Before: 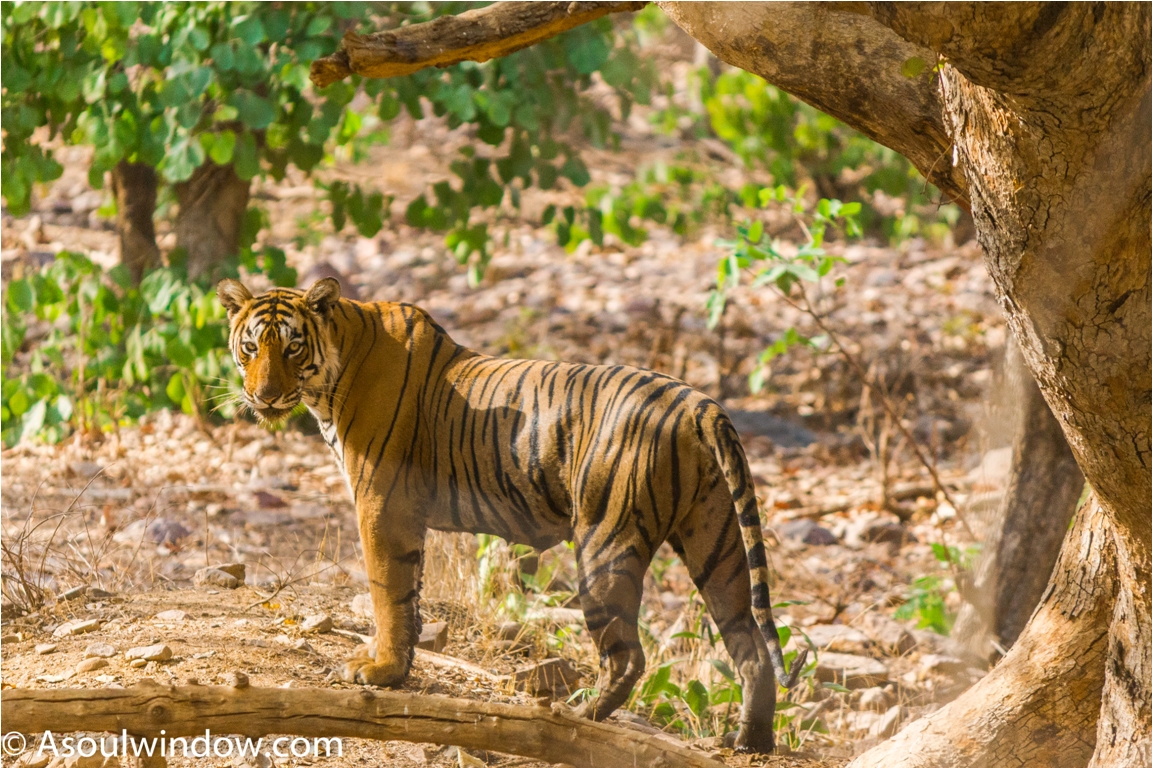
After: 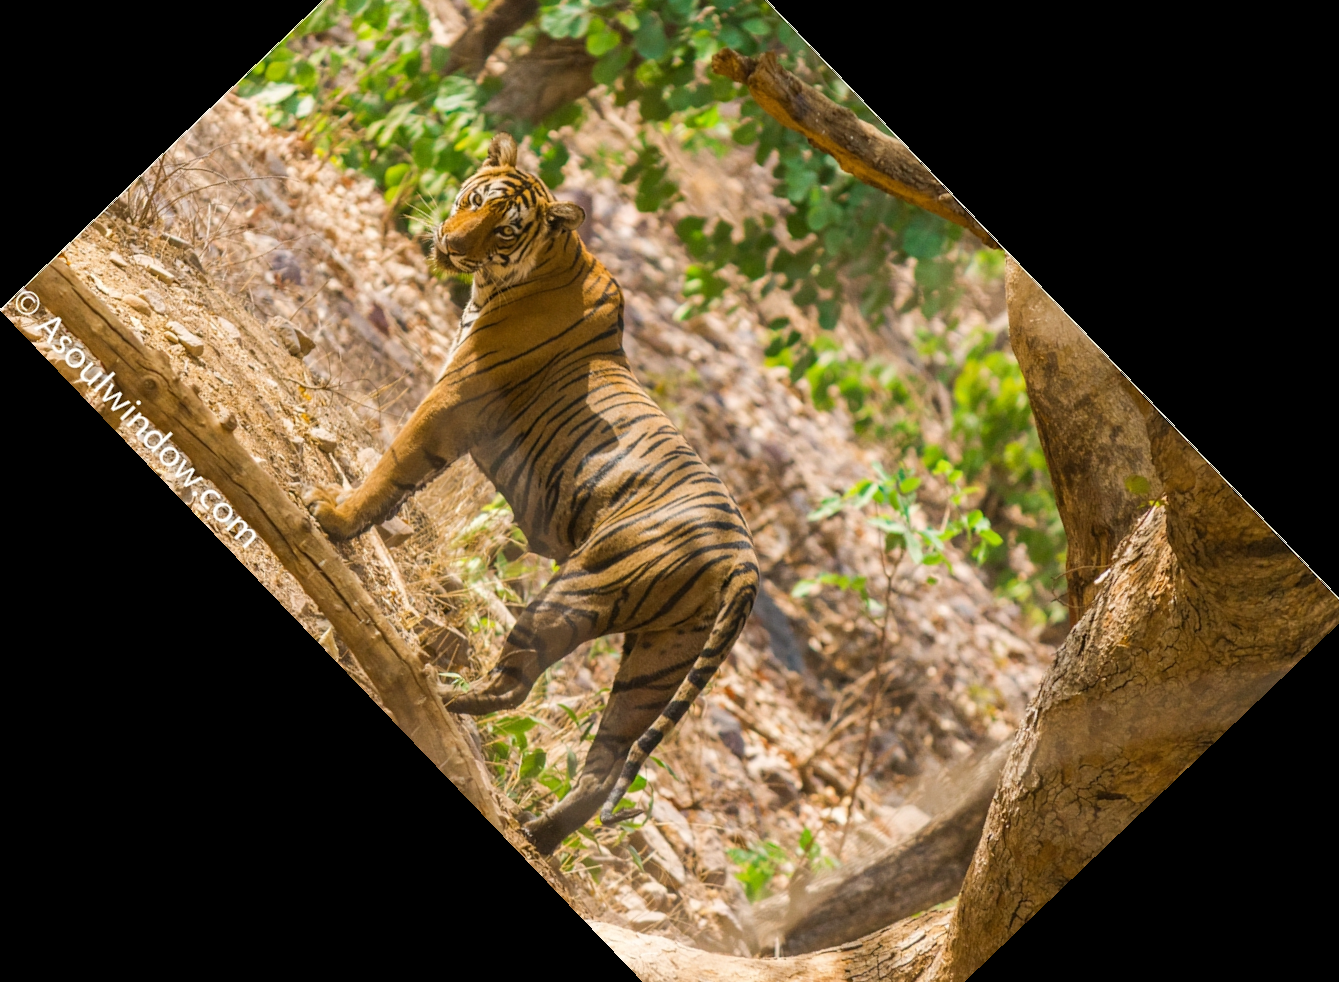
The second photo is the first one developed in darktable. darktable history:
crop and rotate: angle -46.26°, top 16.234%, right 0.912%, bottom 11.704%
color zones: curves: ch0 [(0.068, 0.464) (0.25, 0.5) (0.48, 0.508) (0.75, 0.536) (0.886, 0.476) (0.967, 0.456)]; ch1 [(0.066, 0.456) (0.25, 0.5) (0.616, 0.508) (0.746, 0.56) (0.934, 0.444)]
